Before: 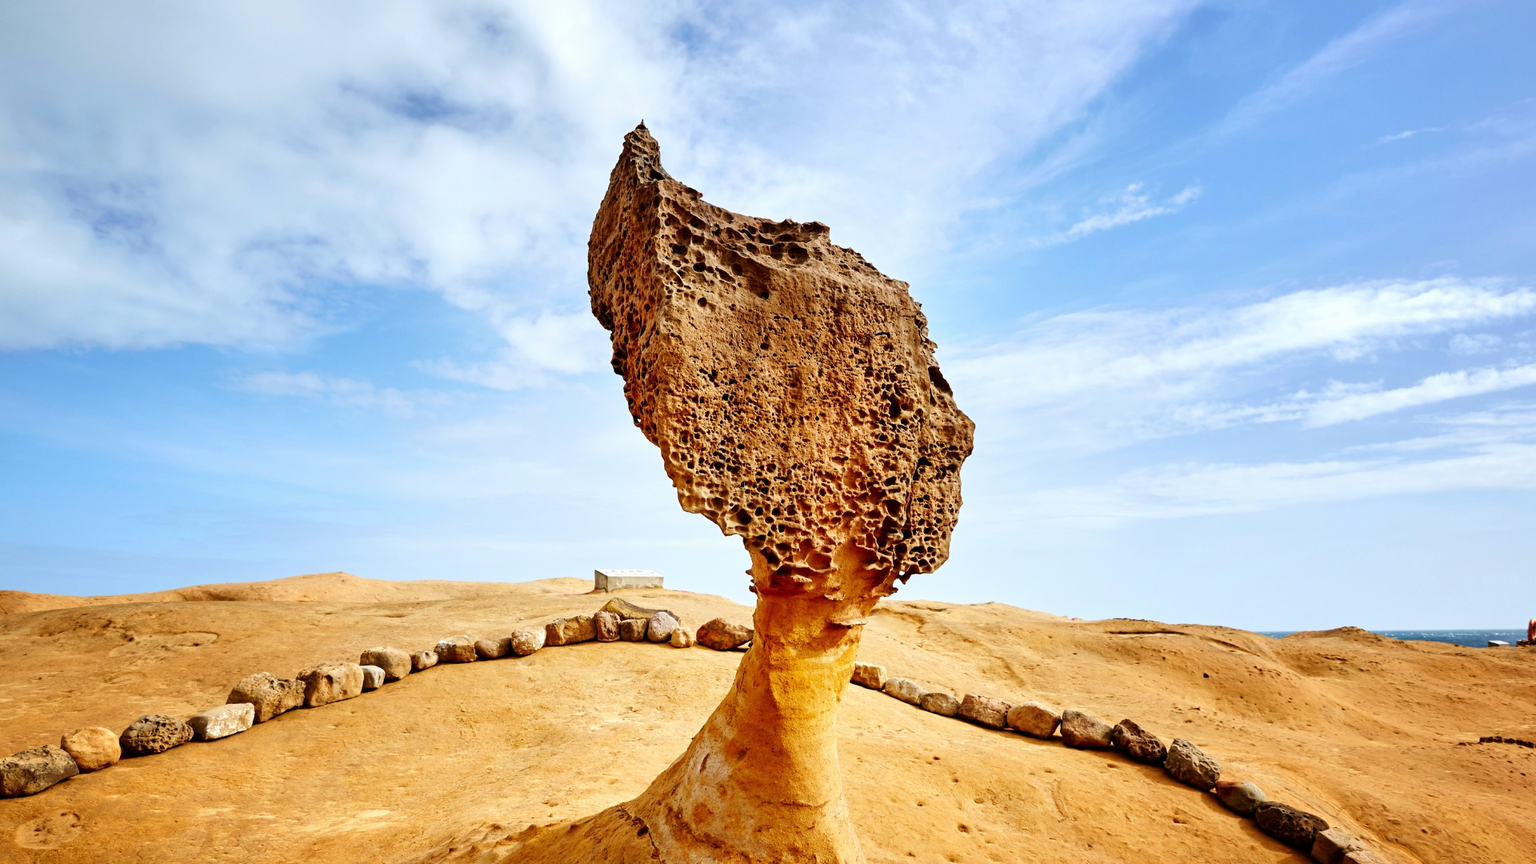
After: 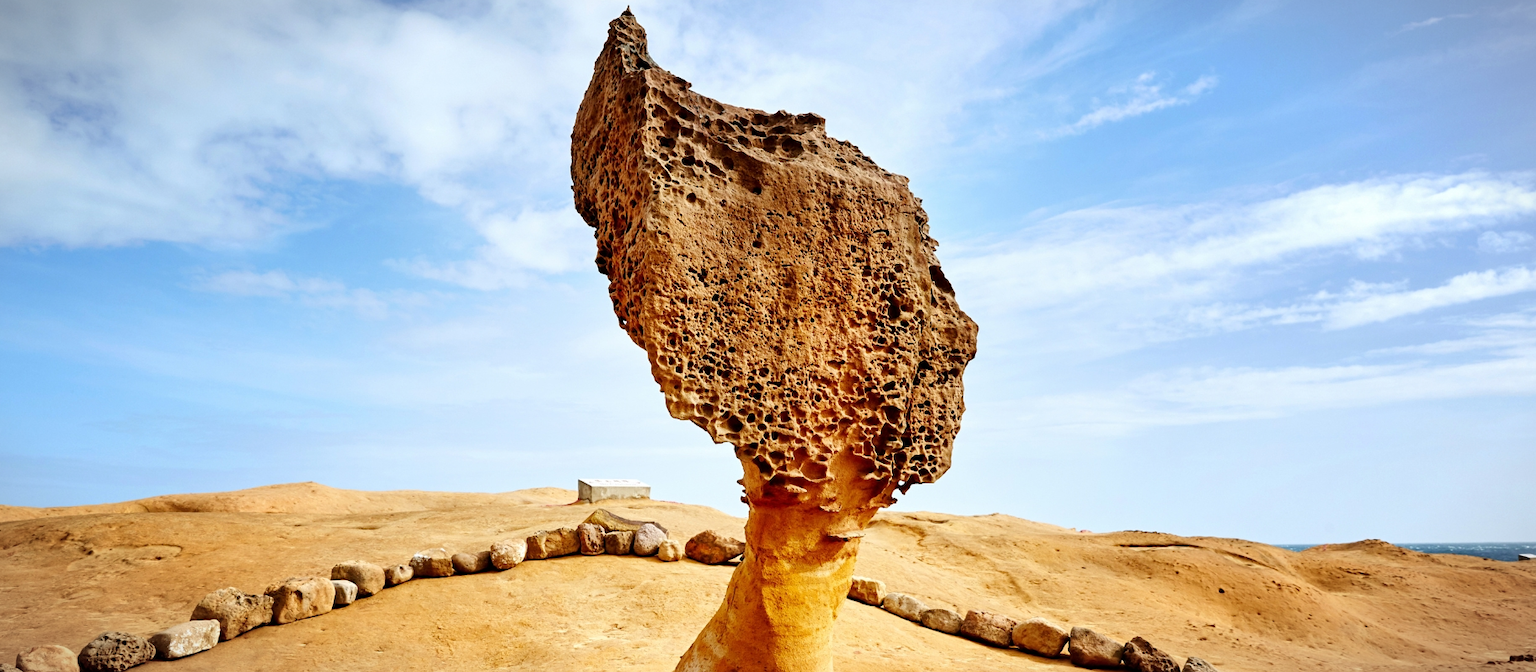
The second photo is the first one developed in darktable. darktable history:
crop and rotate: left 2.991%, top 13.302%, right 1.981%, bottom 12.636%
vignetting: fall-off start 100%, fall-off radius 64.94%, automatic ratio true, unbound false
